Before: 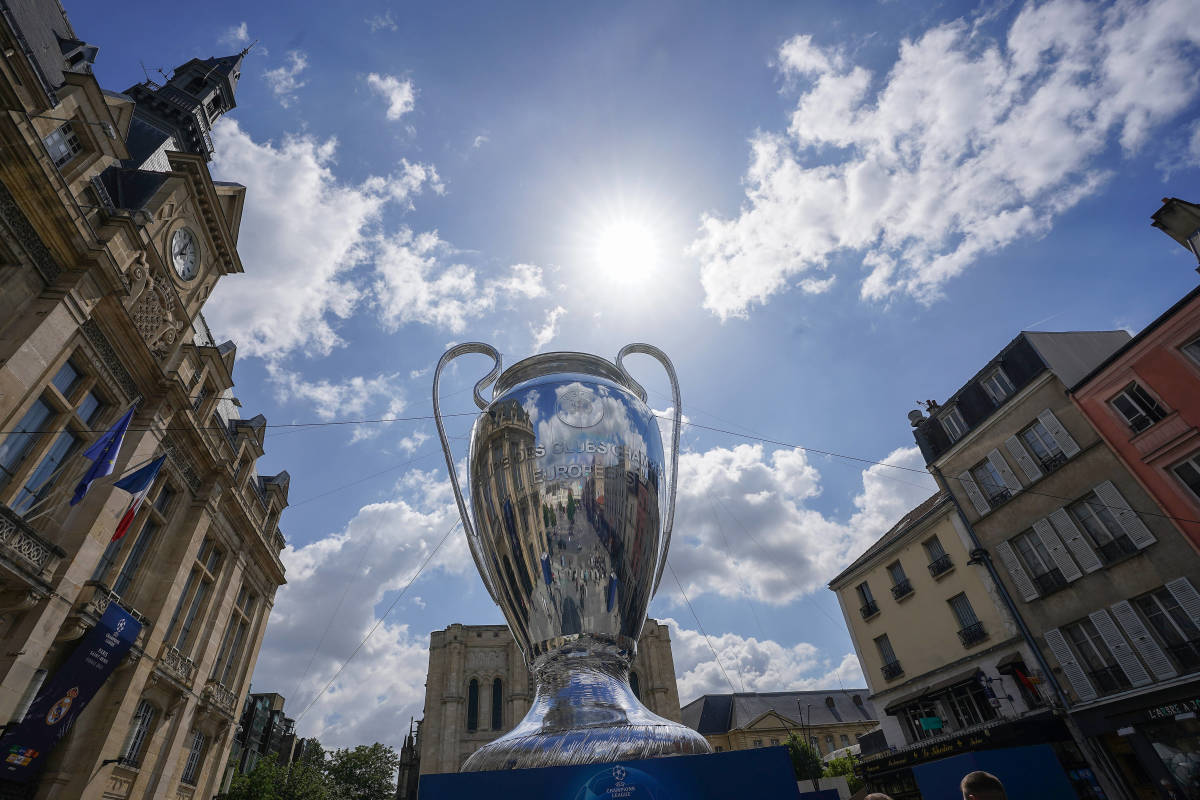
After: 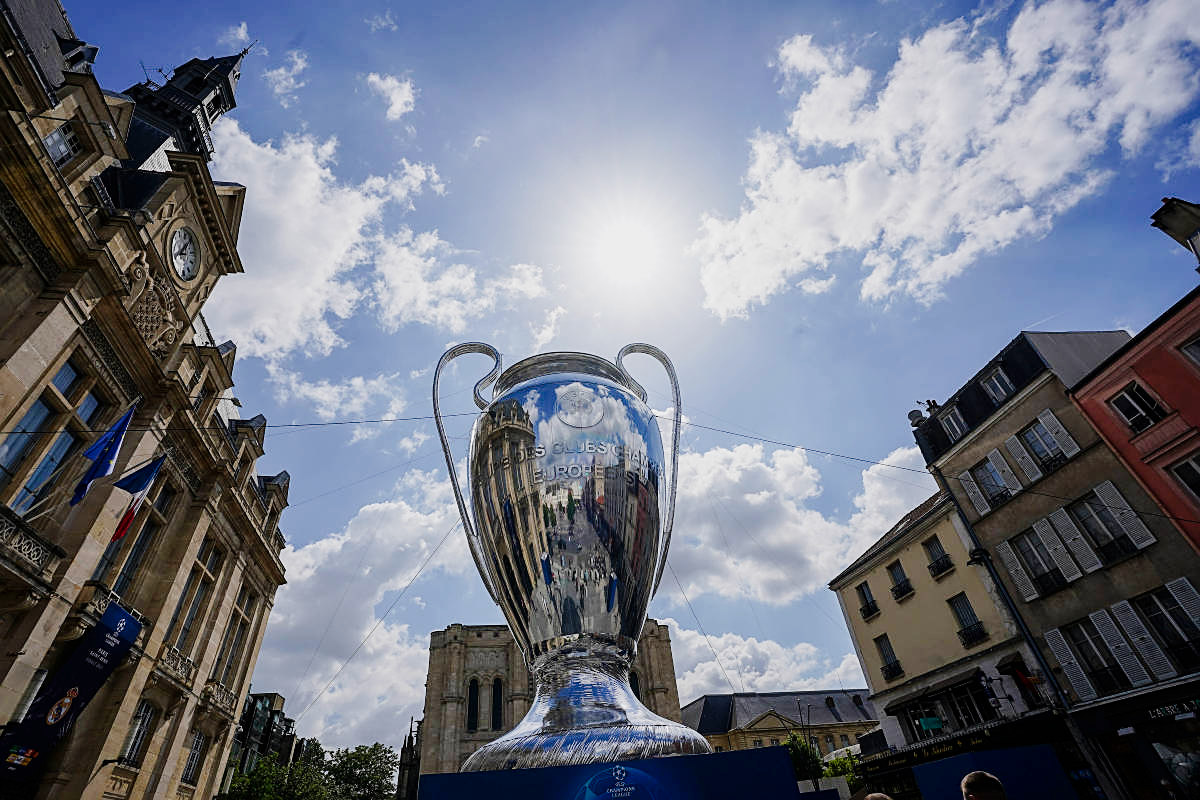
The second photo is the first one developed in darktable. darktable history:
sharpen: on, module defaults
tone curve: curves: ch0 [(0, 0) (0.049, 0.01) (0.154, 0.081) (0.491, 0.56) (0.739, 0.794) (0.992, 0.937)]; ch1 [(0, 0) (0.172, 0.123) (0.317, 0.272) (0.401, 0.422) (0.499, 0.497) (0.531, 0.54) (0.615, 0.603) (0.741, 0.783) (1, 1)]; ch2 [(0, 0) (0.411, 0.424) (0.462, 0.483) (0.544, 0.56) (0.686, 0.638) (1, 1)], preserve colors none
